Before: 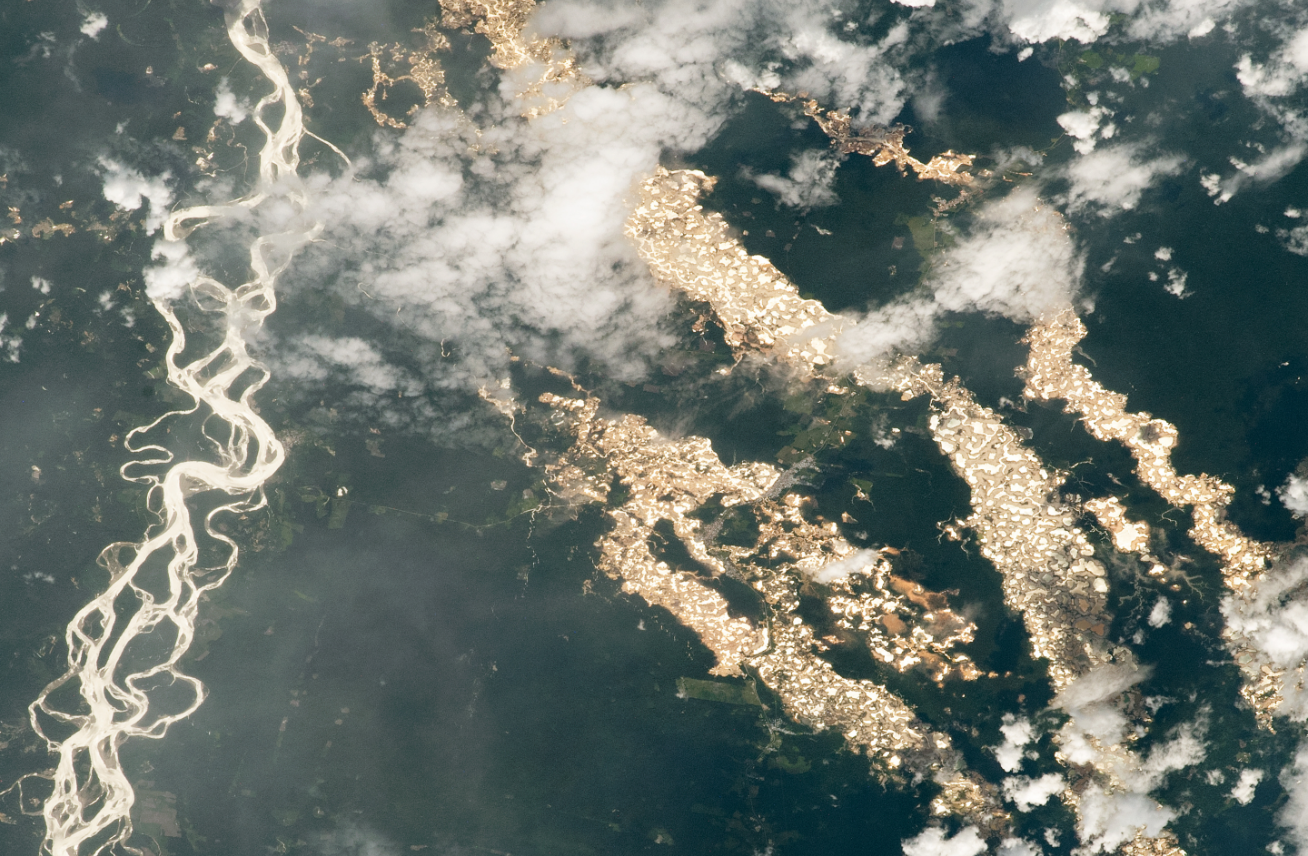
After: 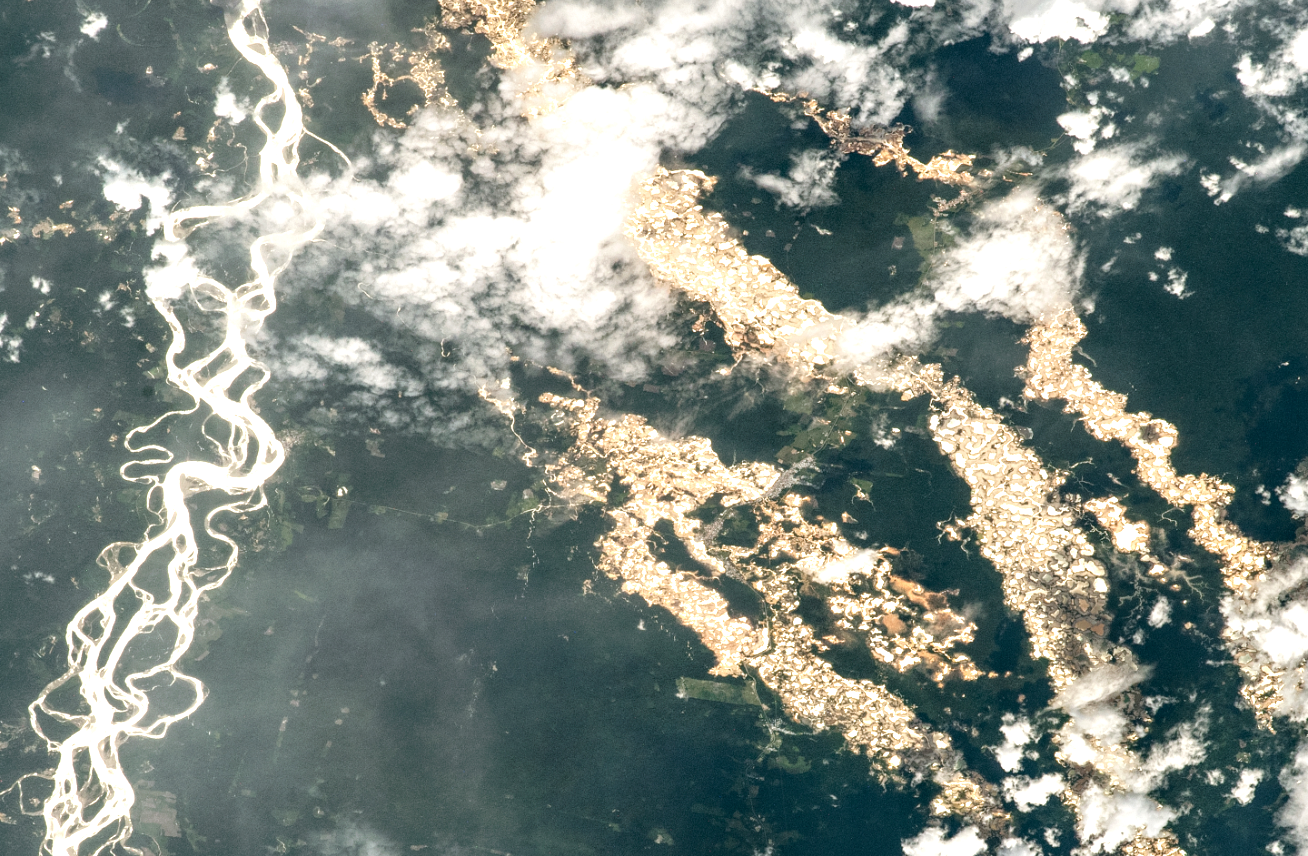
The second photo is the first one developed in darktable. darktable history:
local contrast: highlights 25%, detail 150%
exposure: black level correction 0, exposure 0.5 EV, compensate highlight preservation false
